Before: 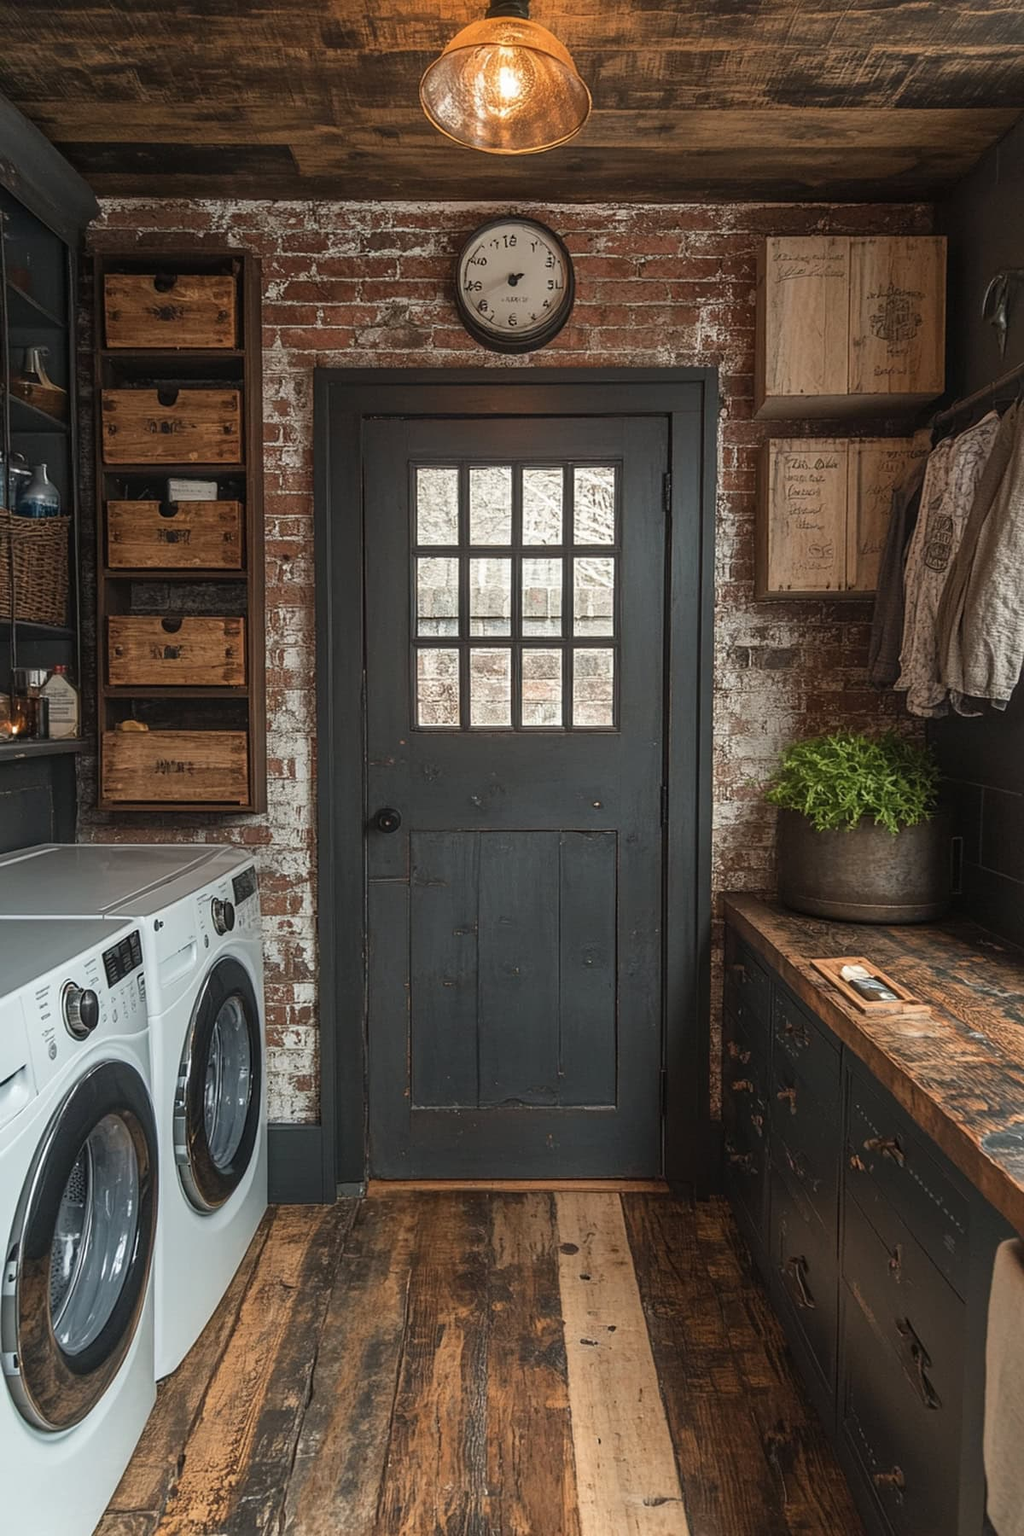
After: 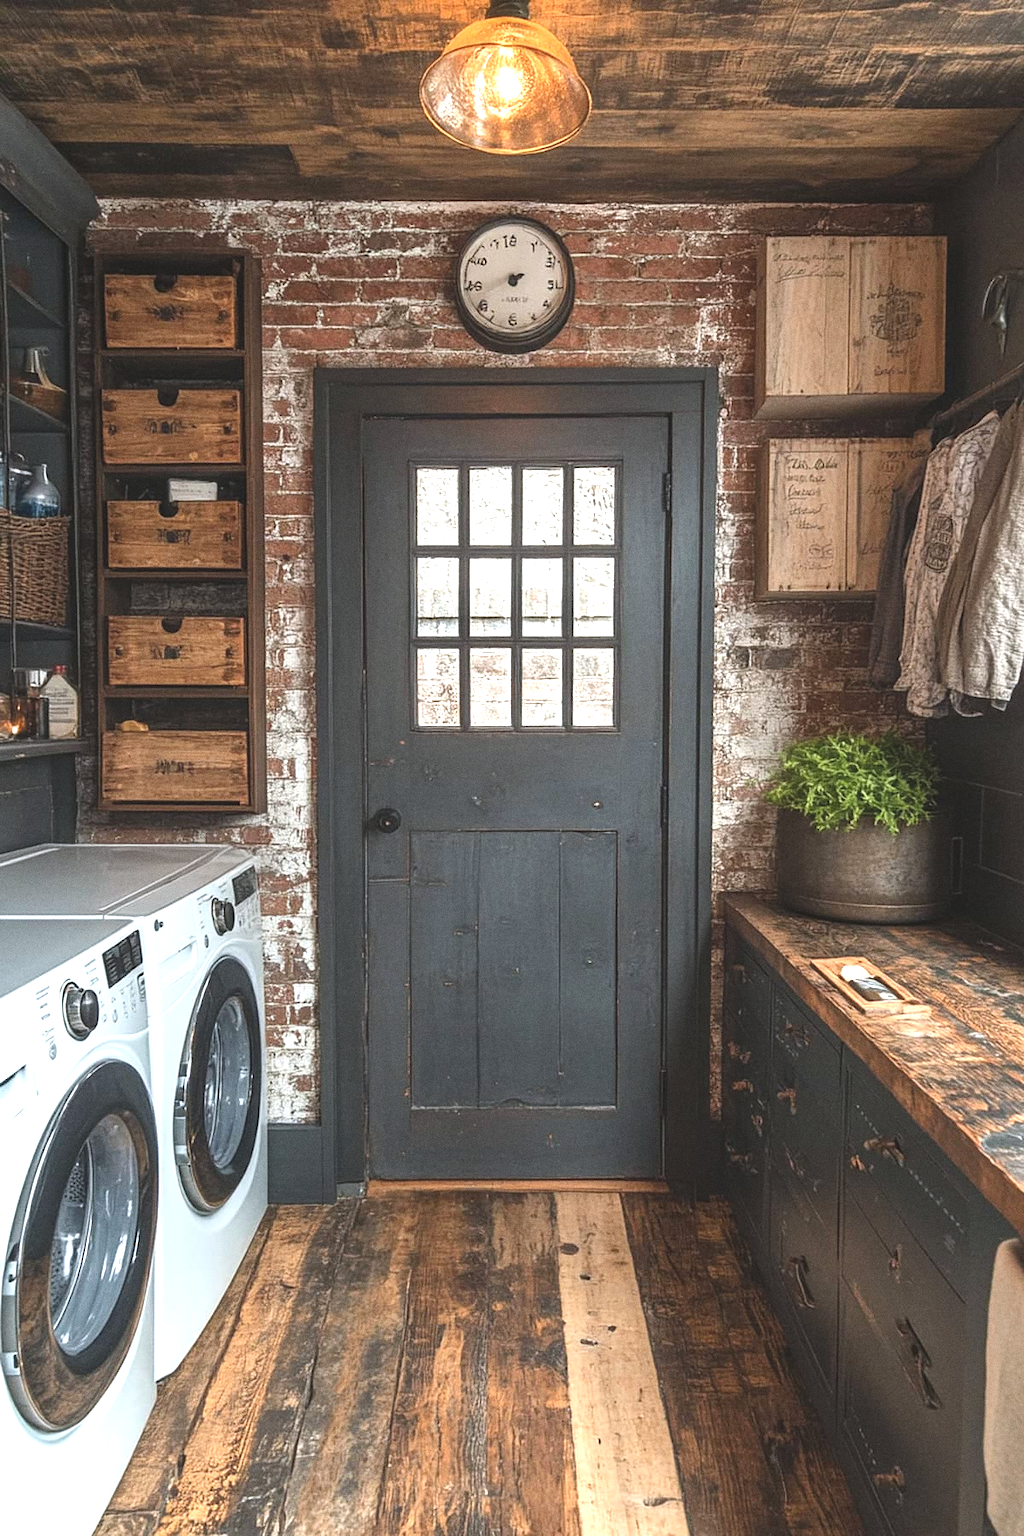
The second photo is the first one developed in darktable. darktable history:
white balance: red 0.983, blue 1.036
exposure: black level correction -0.005, exposure 1.002 EV, compensate highlight preservation false
grain: coarseness 0.09 ISO
